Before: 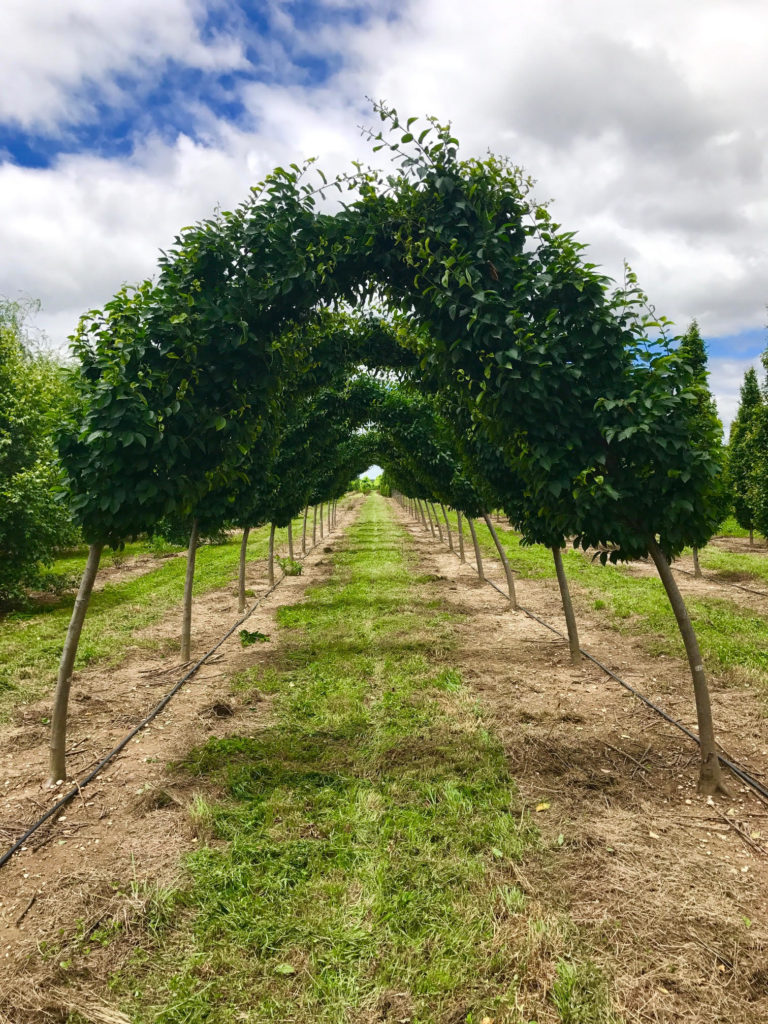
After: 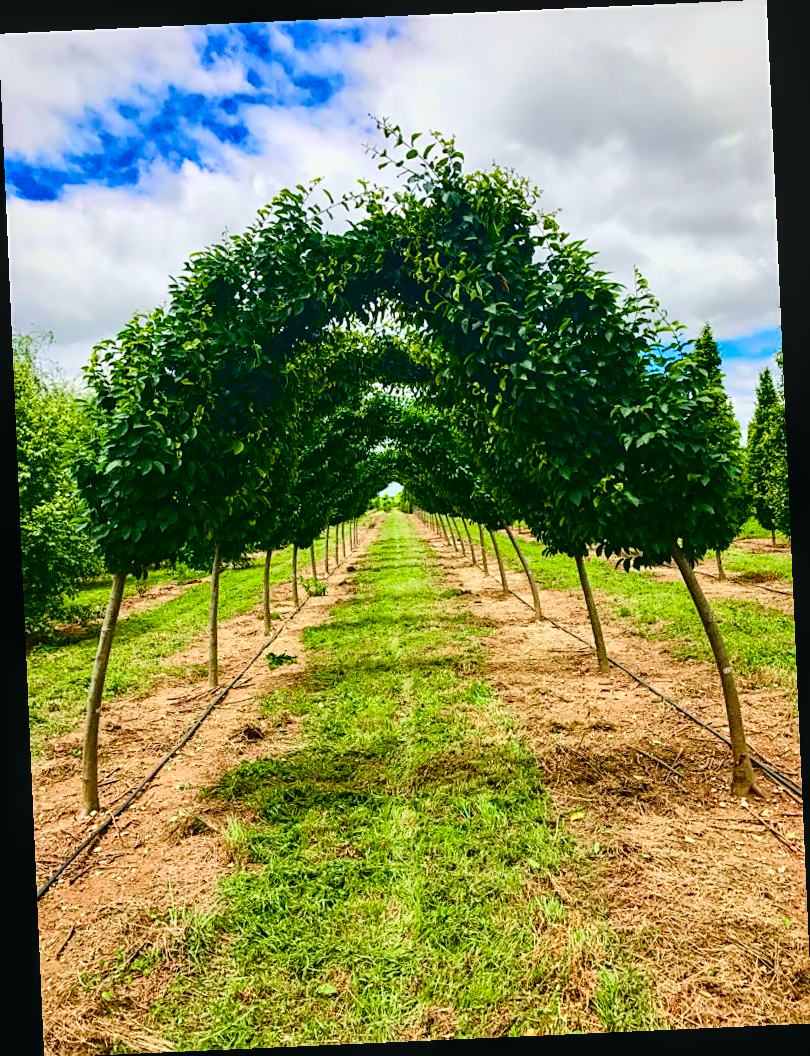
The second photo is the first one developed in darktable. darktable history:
crop and rotate: left 0.126%
sharpen: on, module defaults
haze removal: compatibility mode true, adaptive false
local contrast: on, module defaults
tone curve: curves: ch0 [(0, 0) (0.128, 0.068) (0.292, 0.274) (0.453, 0.507) (0.653, 0.717) (0.785, 0.817) (0.995, 0.917)]; ch1 [(0, 0) (0.384, 0.365) (0.463, 0.447) (0.486, 0.474) (0.503, 0.497) (0.52, 0.525) (0.559, 0.591) (0.583, 0.623) (0.672, 0.699) (0.766, 0.773) (1, 1)]; ch2 [(0, 0) (0.374, 0.344) (0.446, 0.443) (0.501, 0.5) (0.527, 0.549) (0.565, 0.582) (0.624, 0.632) (1, 1)], color space Lab, independent channels, preserve colors none
color balance rgb: linear chroma grading › shadows -2.2%, linear chroma grading › highlights -15%, linear chroma grading › global chroma -10%, linear chroma grading › mid-tones -10%, perceptual saturation grading › global saturation 45%, perceptual saturation grading › highlights -50%, perceptual saturation grading › shadows 30%, perceptual brilliance grading › global brilliance 18%, global vibrance 45%
rotate and perspective: rotation -2.56°, automatic cropping off
